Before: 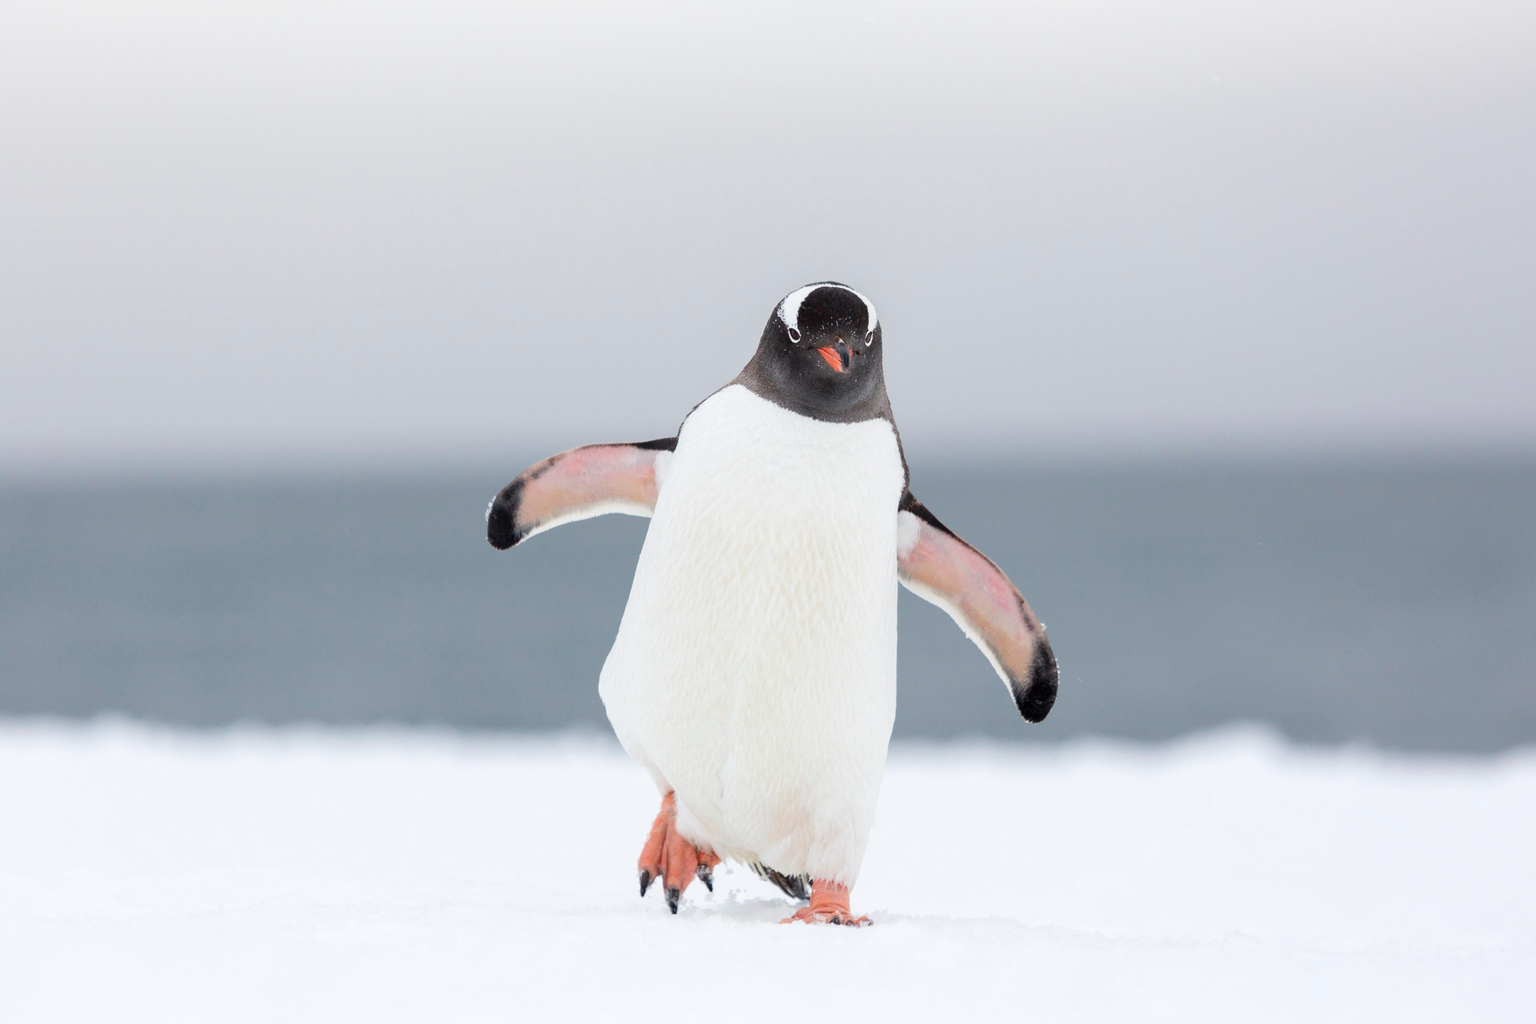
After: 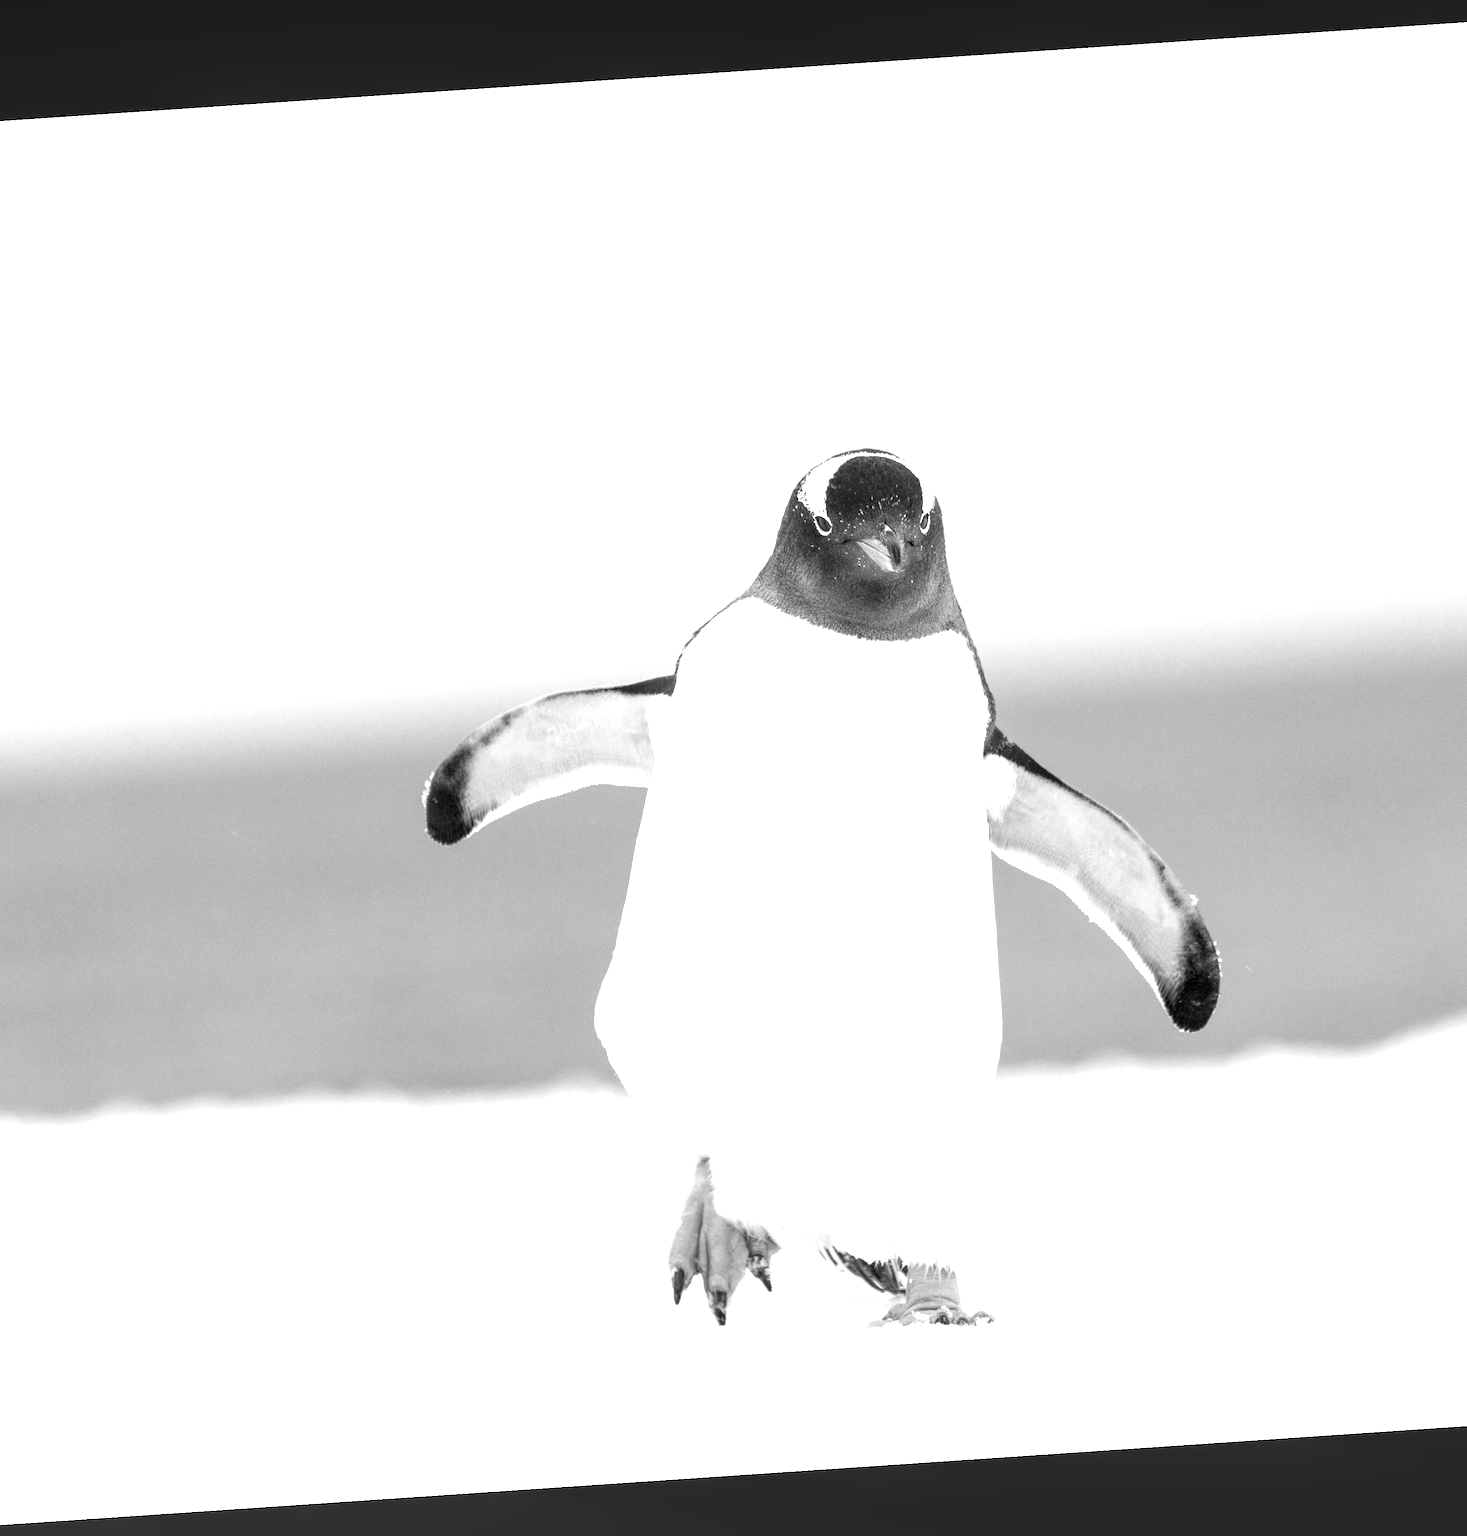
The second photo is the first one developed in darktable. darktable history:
crop and rotate: left 13.409%, right 19.924%
monochrome: on, module defaults
white balance: red 0.983, blue 1.036
exposure: exposure 0.943 EV, compensate highlight preservation false
rotate and perspective: rotation -4.2°, shear 0.006, automatic cropping off
local contrast: detail 130%
